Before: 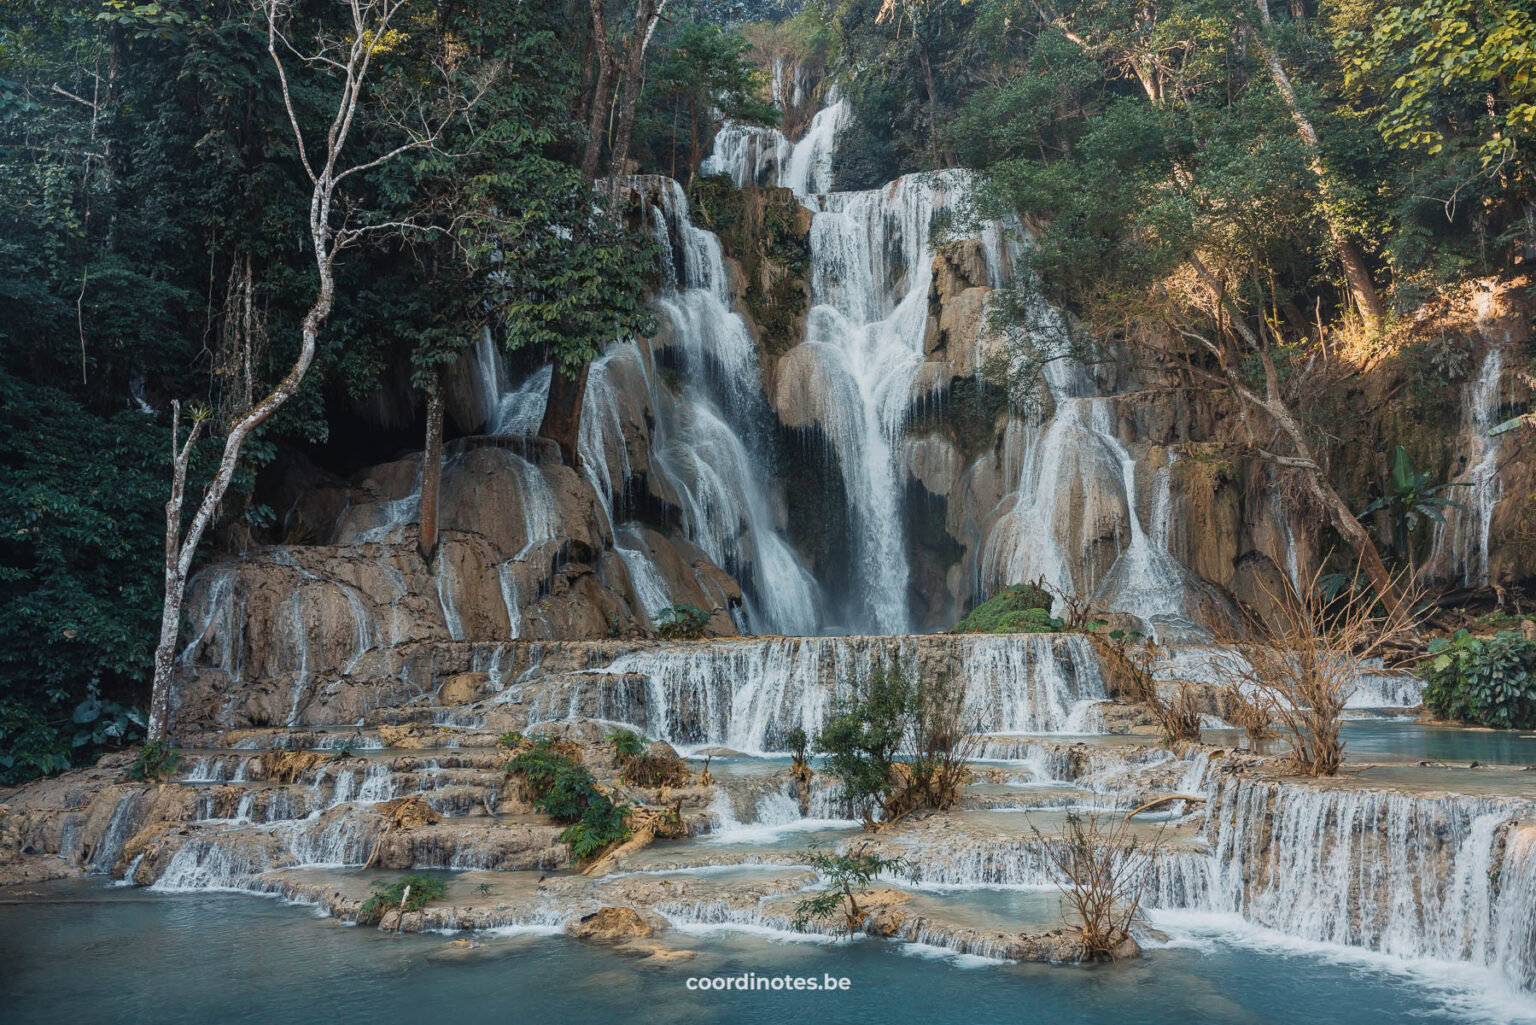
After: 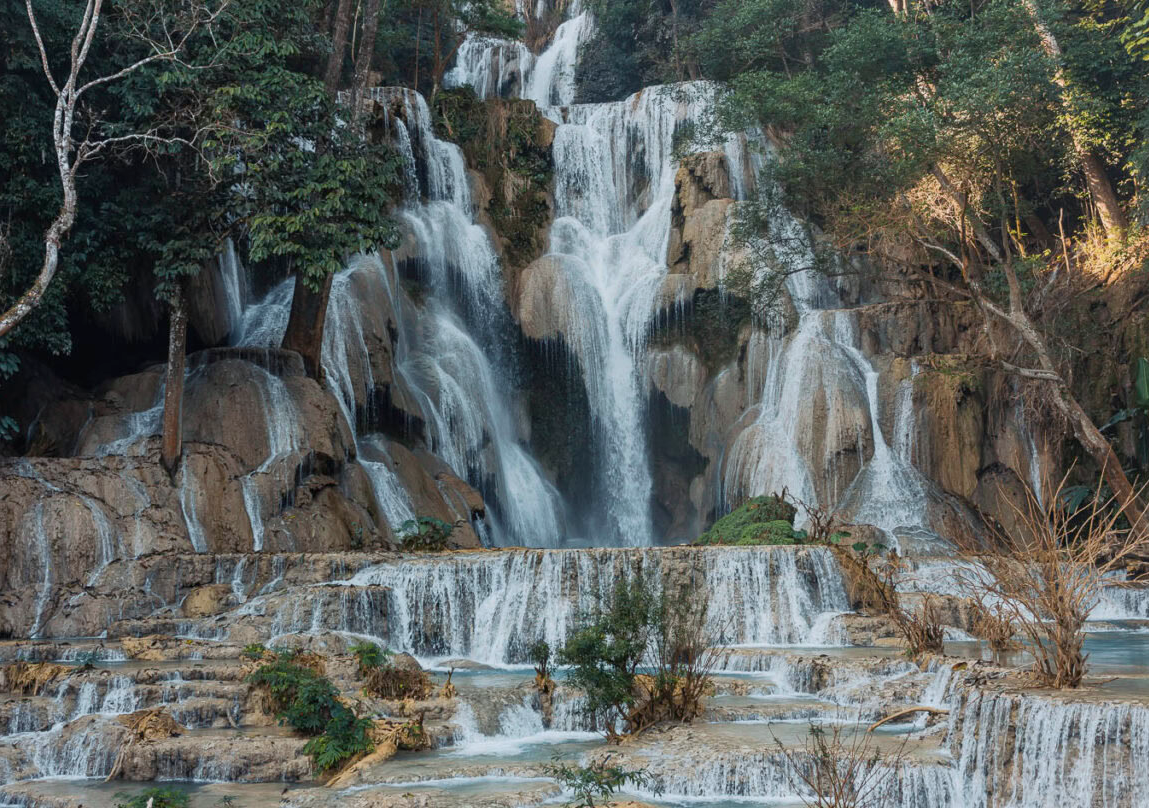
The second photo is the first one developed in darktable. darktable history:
white balance: red 0.982, blue 1.018
crop: left 16.768%, top 8.653%, right 8.362%, bottom 12.485%
exposure: black level correction 0.001, compensate highlight preservation false
